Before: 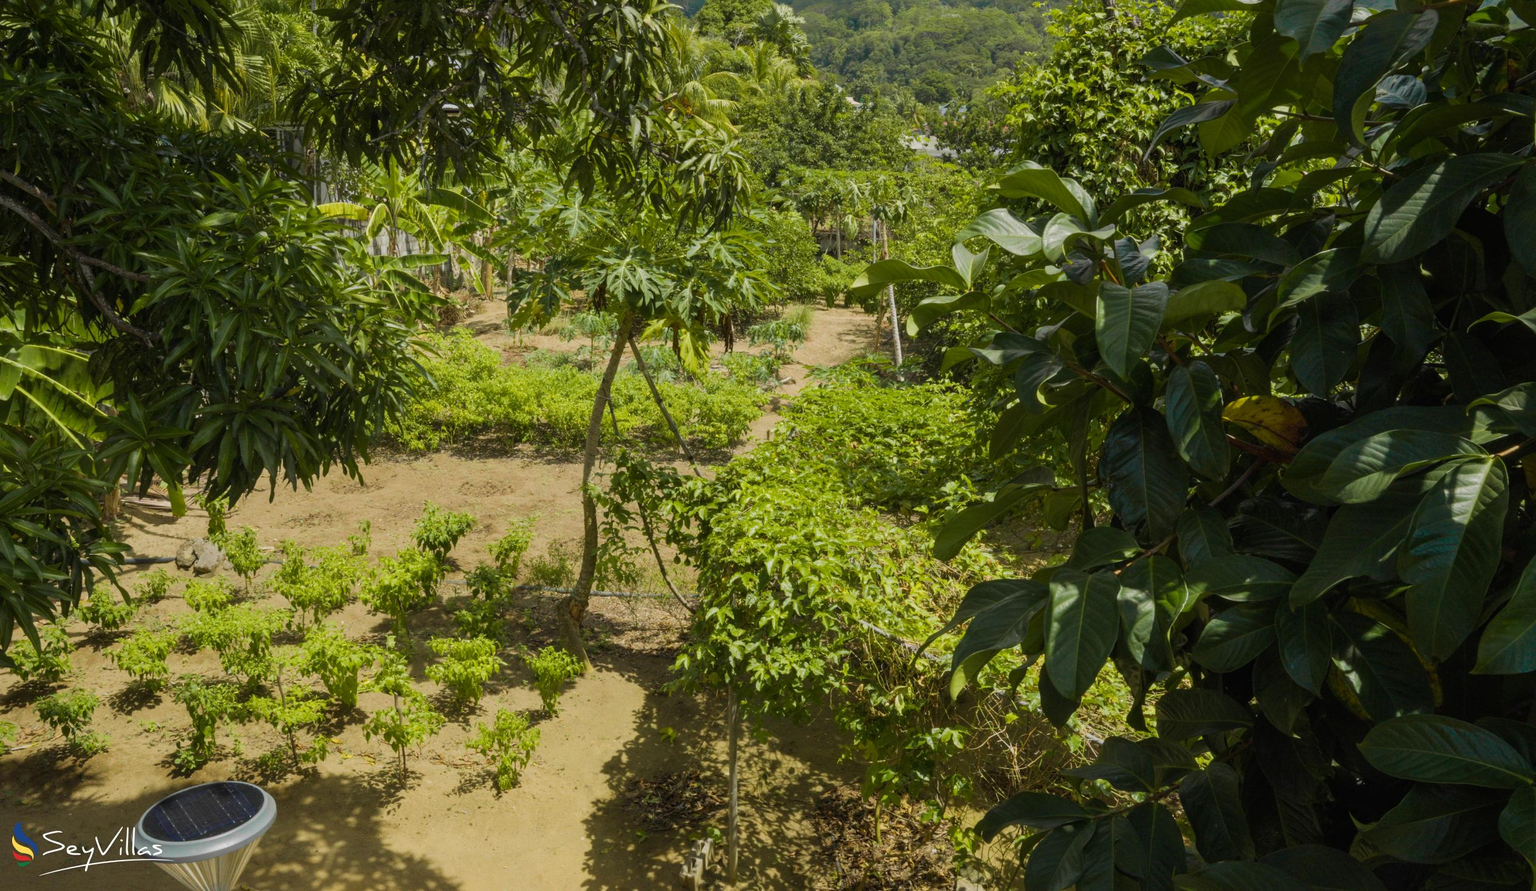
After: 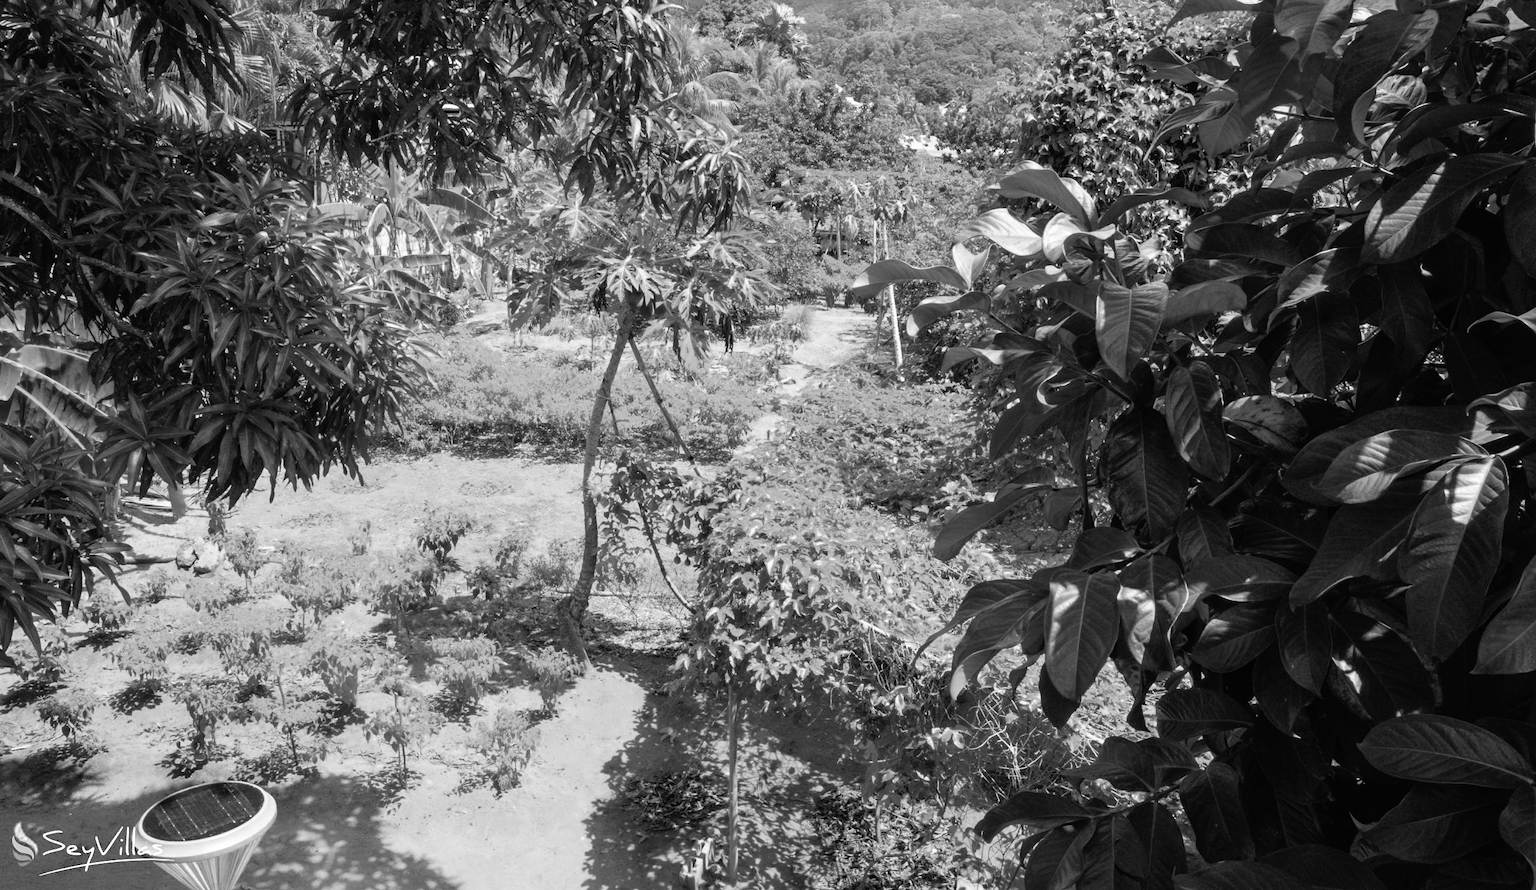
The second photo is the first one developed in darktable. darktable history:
color zones: curves: ch0 [(0, 0.613) (0.01, 0.613) (0.245, 0.448) (0.498, 0.529) (0.642, 0.665) (0.879, 0.777) (0.99, 0.613)]; ch1 [(0, 0) (0.143, 0) (0.286, 0) (0.429, 0) (0.571, 0) (0.714, 0) (0.857, 0)], mix 43.01%
base curve: curves: ch0 [(0, 0) (0.012, 0.01) (0.073, 0.168) (0.31, 0.711) (0.645, 0.957) (1, 1)], preserve colors none
color correction: highlights b* -0.026
color balance rgb: perceptual saturation grading › global saturation 29.647%, perceptual brilliance grading › highlights 11.225%
